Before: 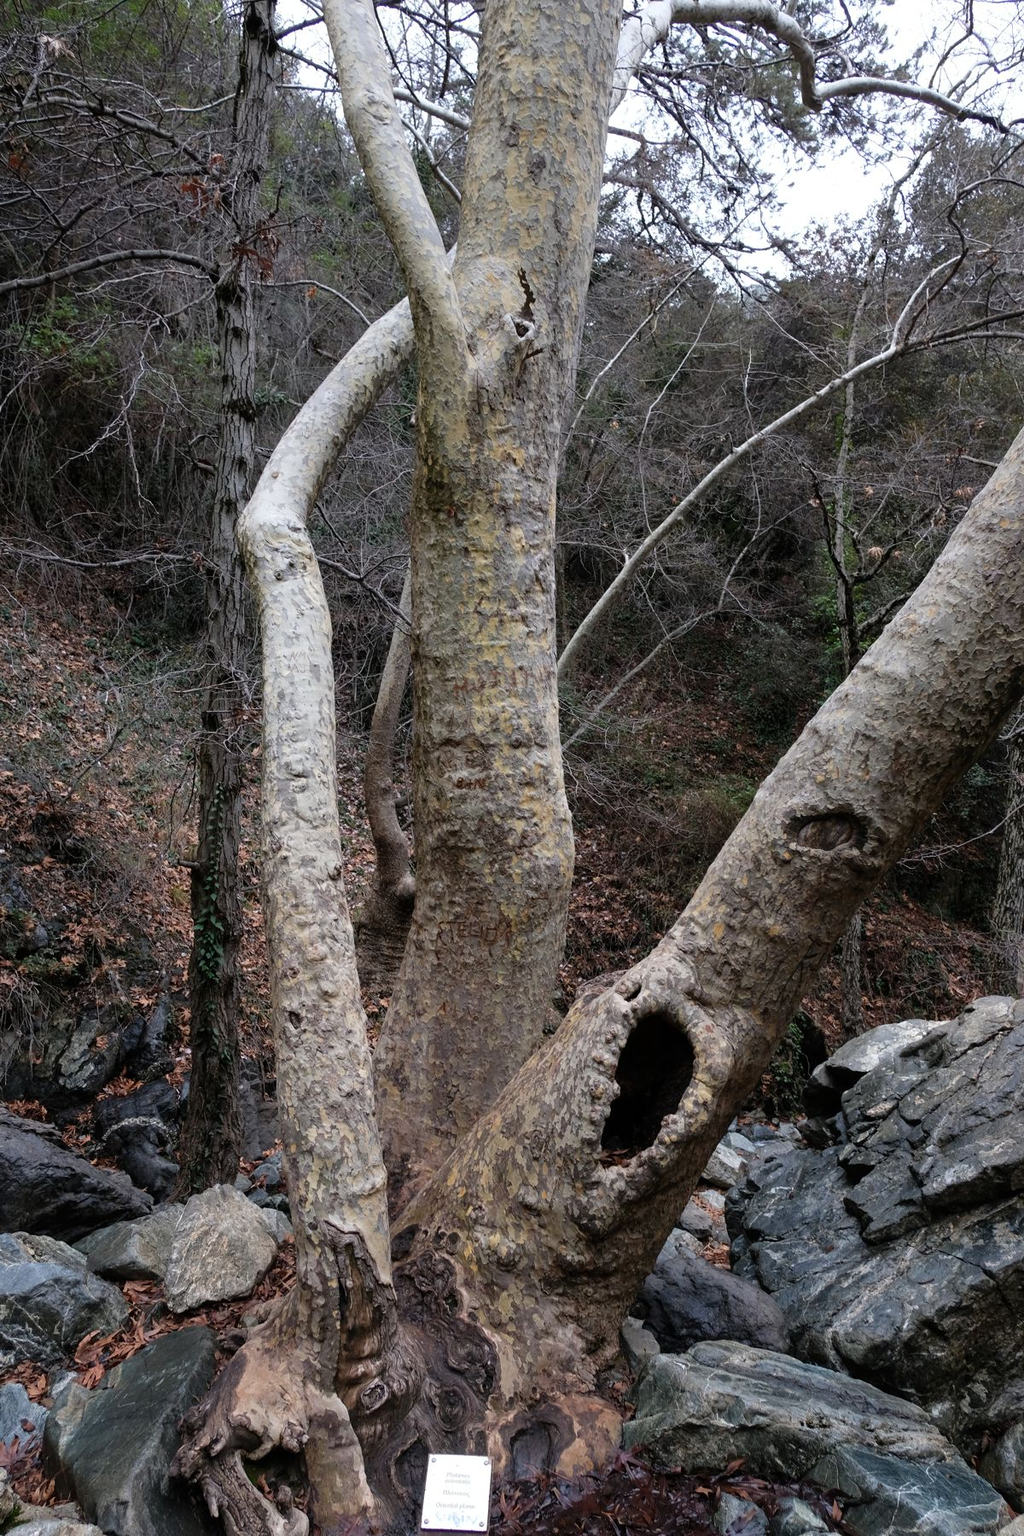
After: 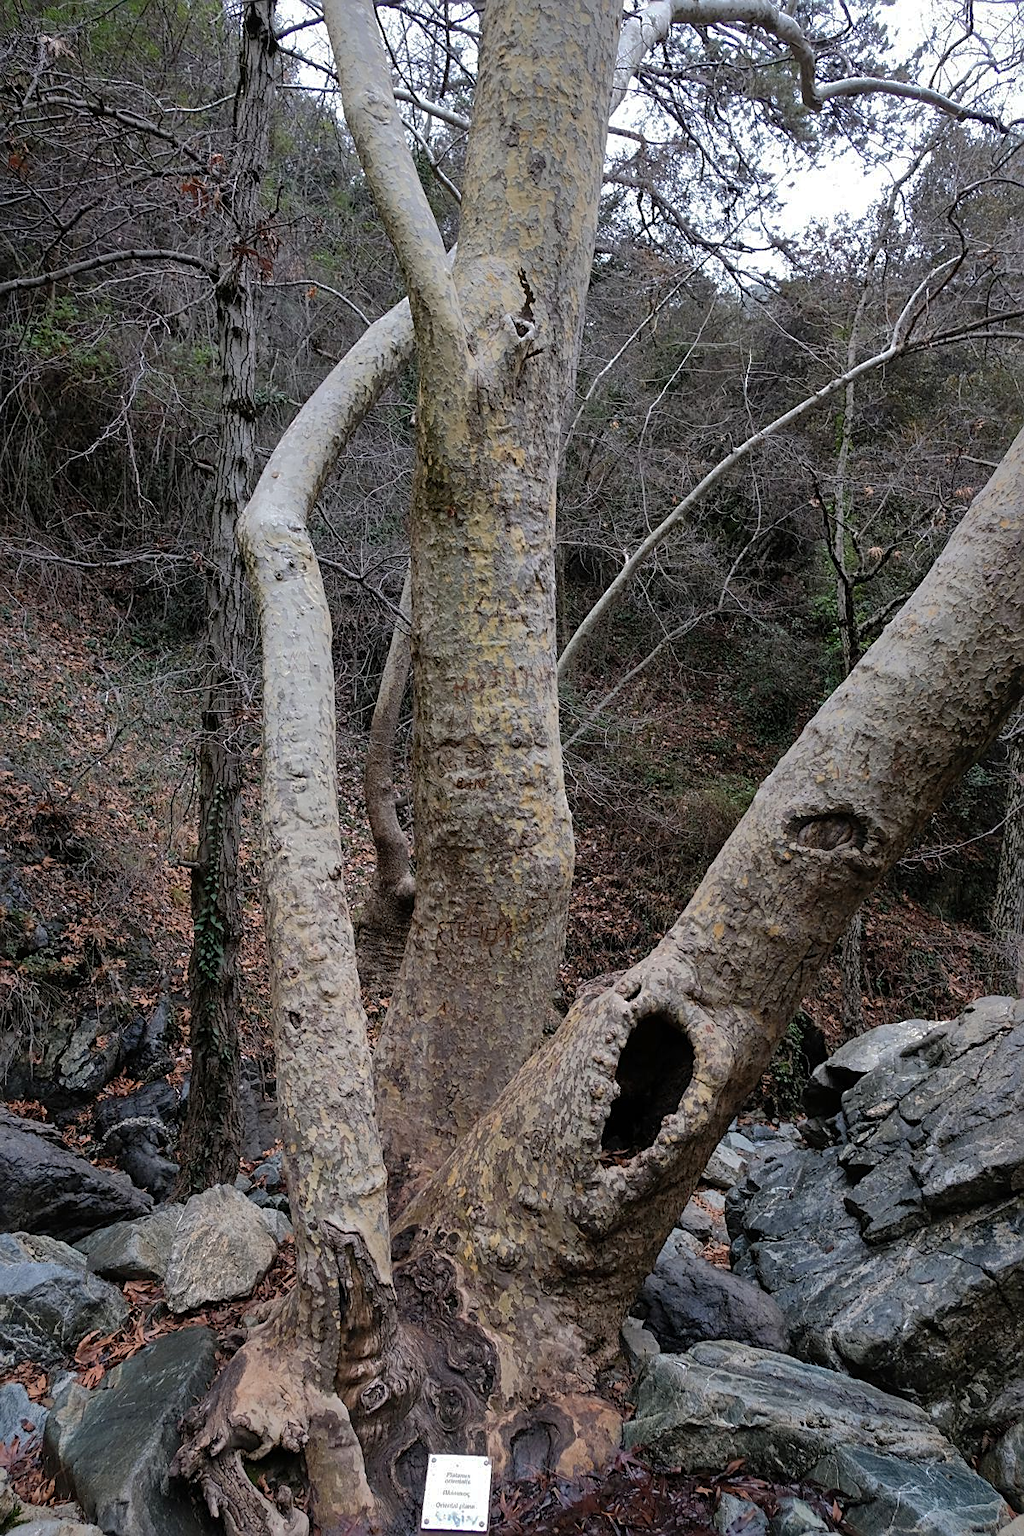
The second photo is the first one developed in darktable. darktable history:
shadows and highlights: shadows 38.3, highlights -75.05
sharpen: on, module defaults
